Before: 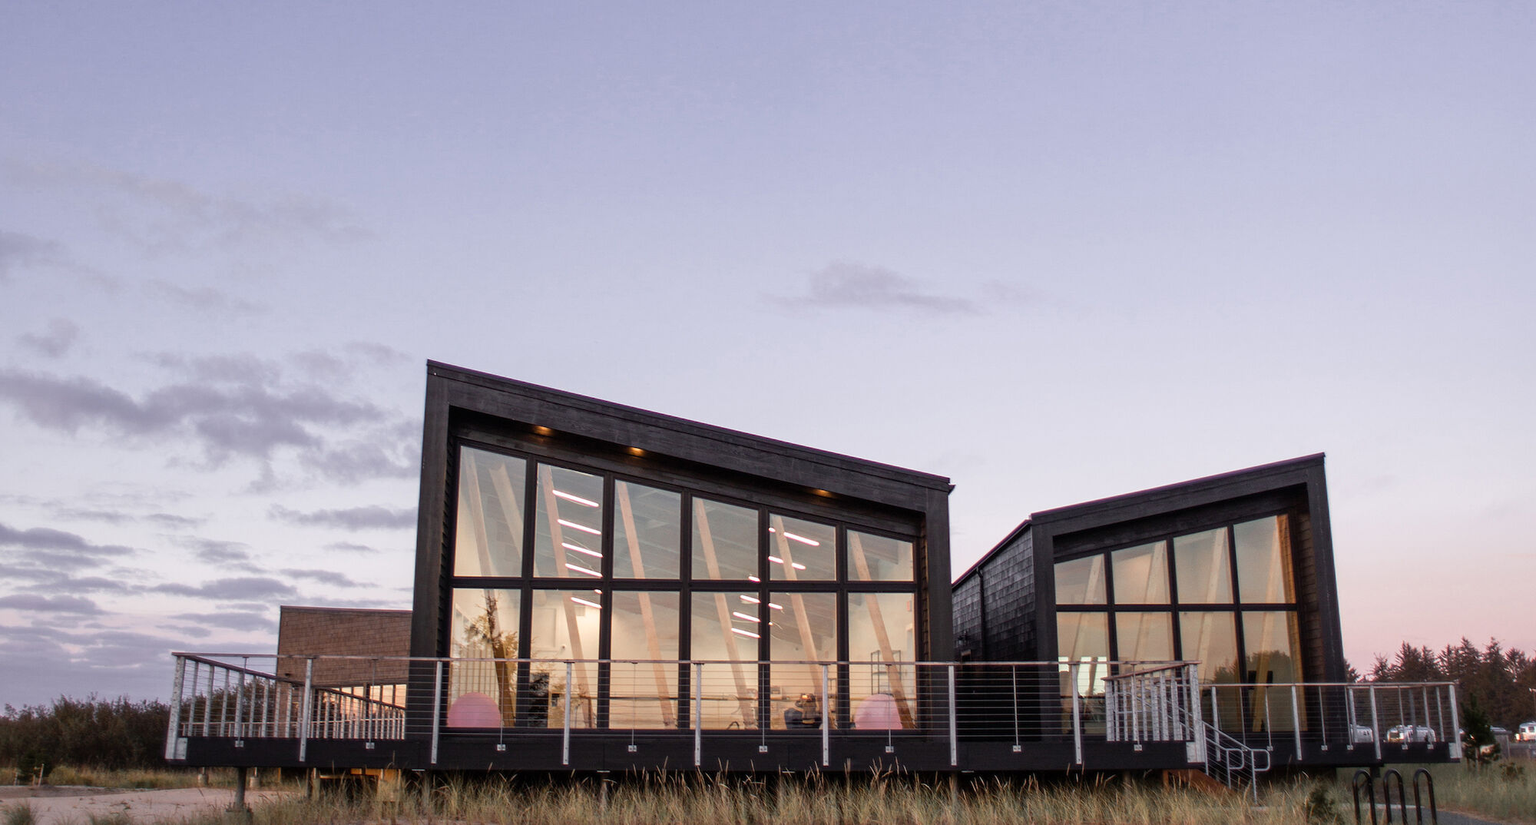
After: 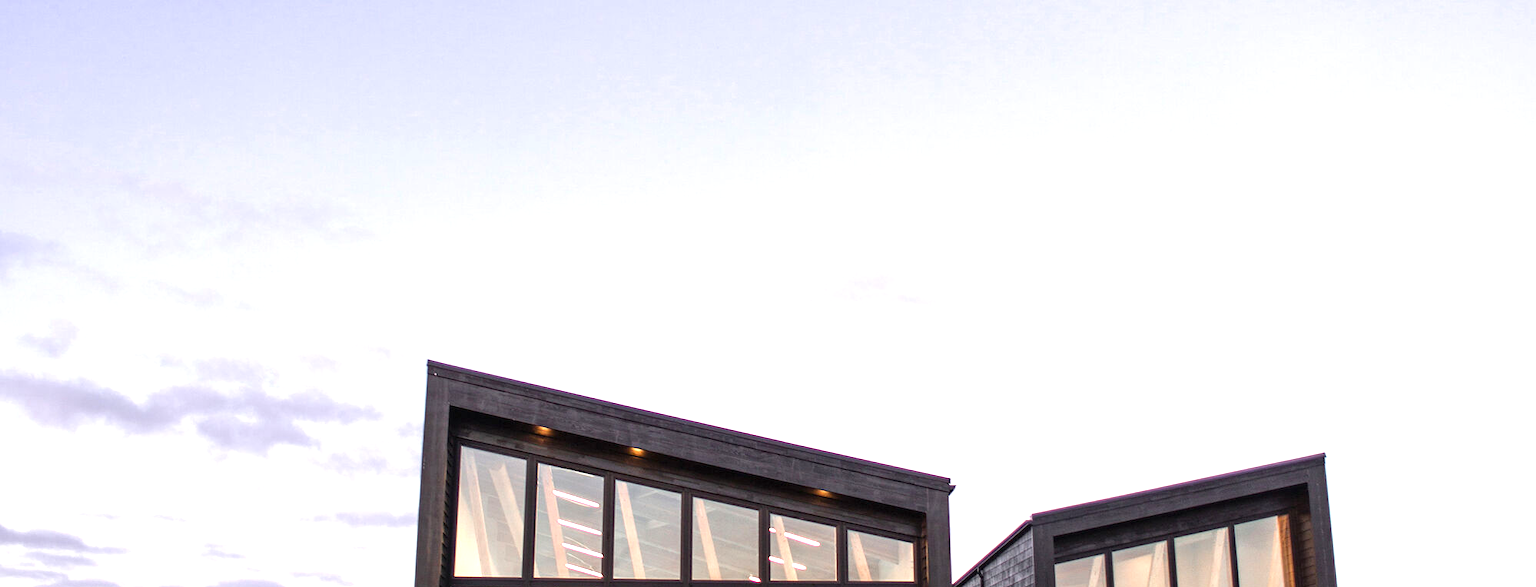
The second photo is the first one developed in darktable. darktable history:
exposure: black level correction 0, exposure 1 EV, compensate highlight preservation false
crop: right 0.001%, bottom 28.712%
